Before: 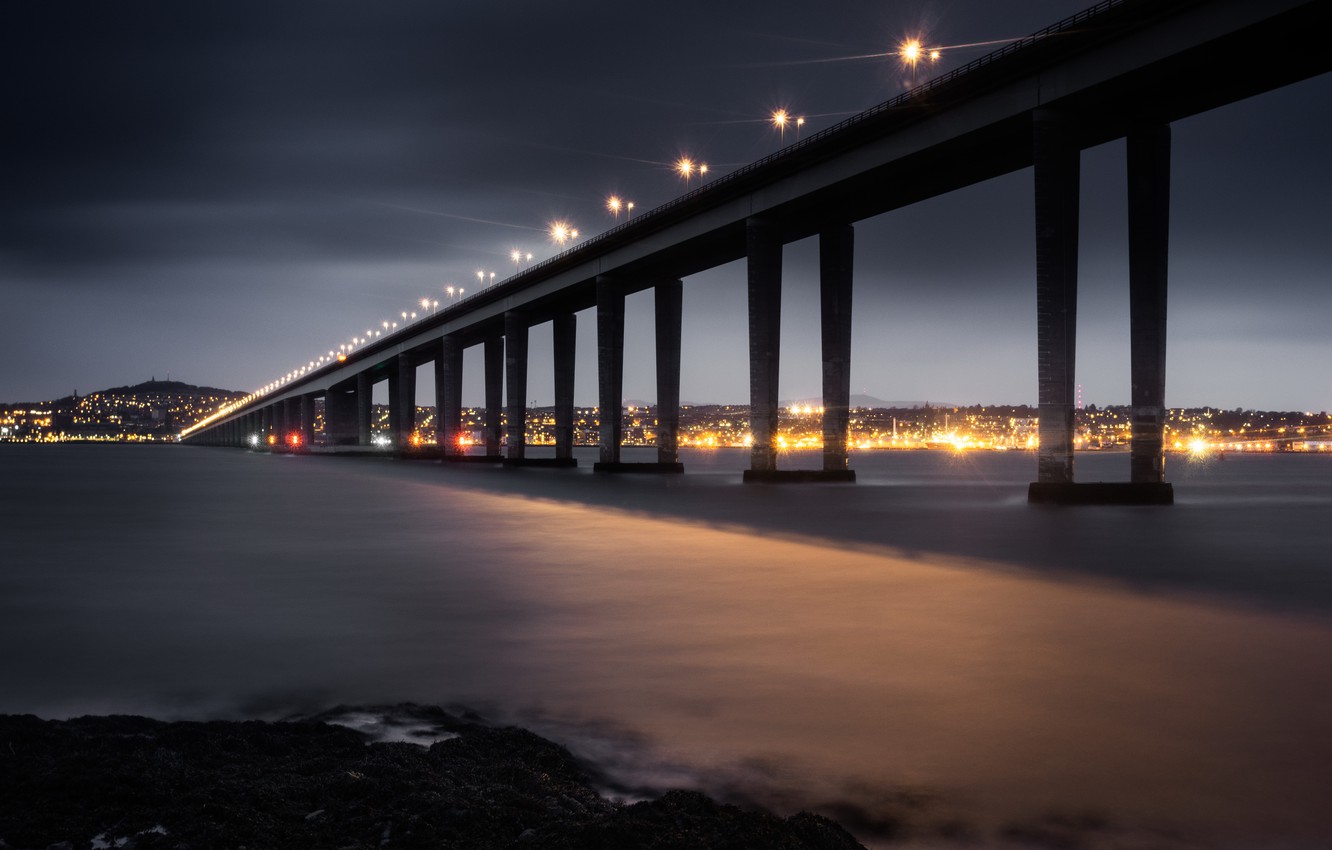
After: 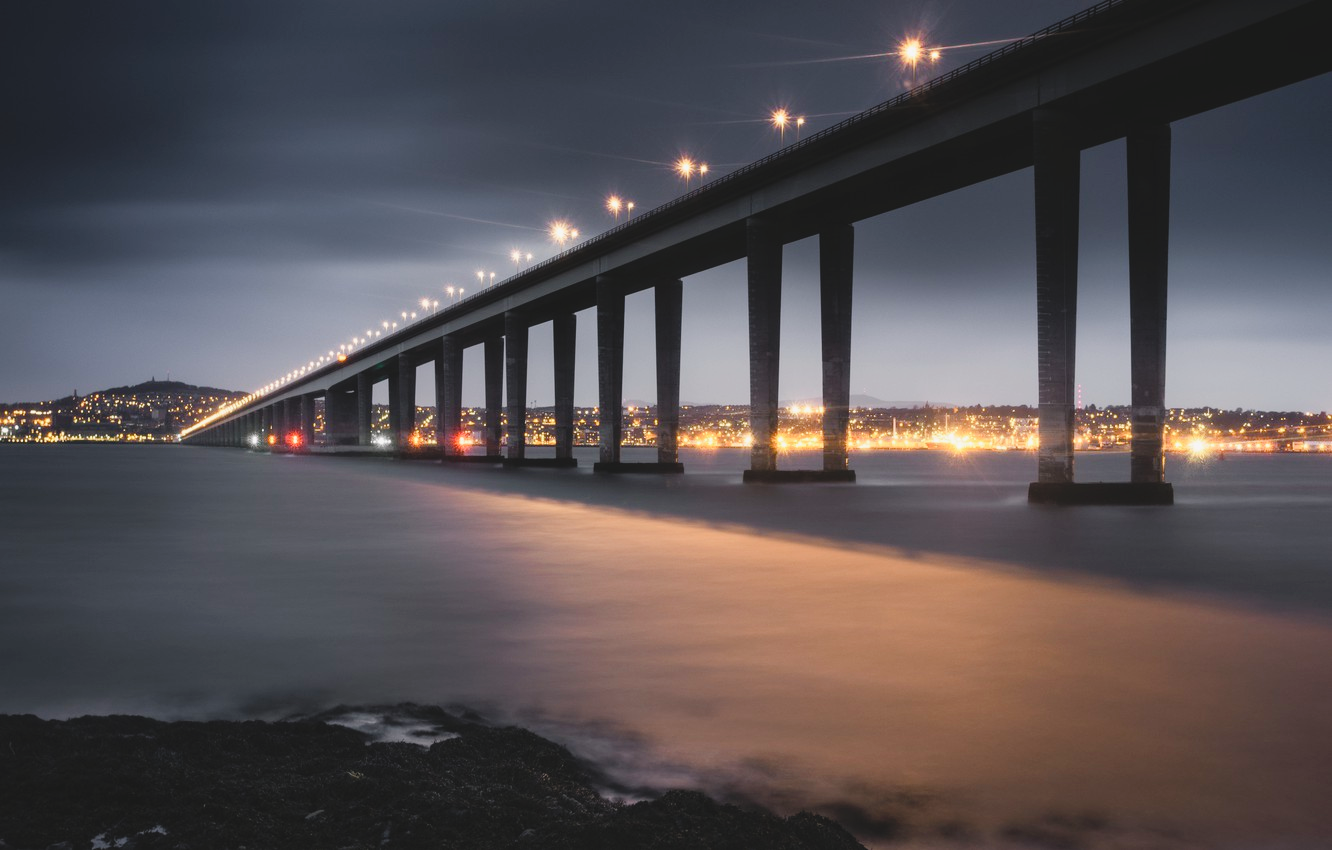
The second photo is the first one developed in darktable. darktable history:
contrast brightness saturation: contrast 0.1, brightness 0.3, saturation 0.14
color balance rgb: shadows lift › luminance -10%, shadows lift › chroma 1%, shadows lift › hue 113°, power › luminance -15%, highlights gain › chroma 0.2%, highlights gain › hue 333°, global offset › luminance 0.5%, perceptual saturation grading › global saturation 20%, perceptual saturation grading › highlights -50%, perceptual saturation grading › shadows 25%, contrast -10%
color zones: curves: ch1 [(0, 0.513) (0.143, 0.524) (0.286, 0.511) (0.429, 0.506) (0.571, 0.503) (0.714, 0.503) (0.857, 0.508) (1, 0.513)]
exposure: exposure 0.014 EV, compensate highlight preservation false
